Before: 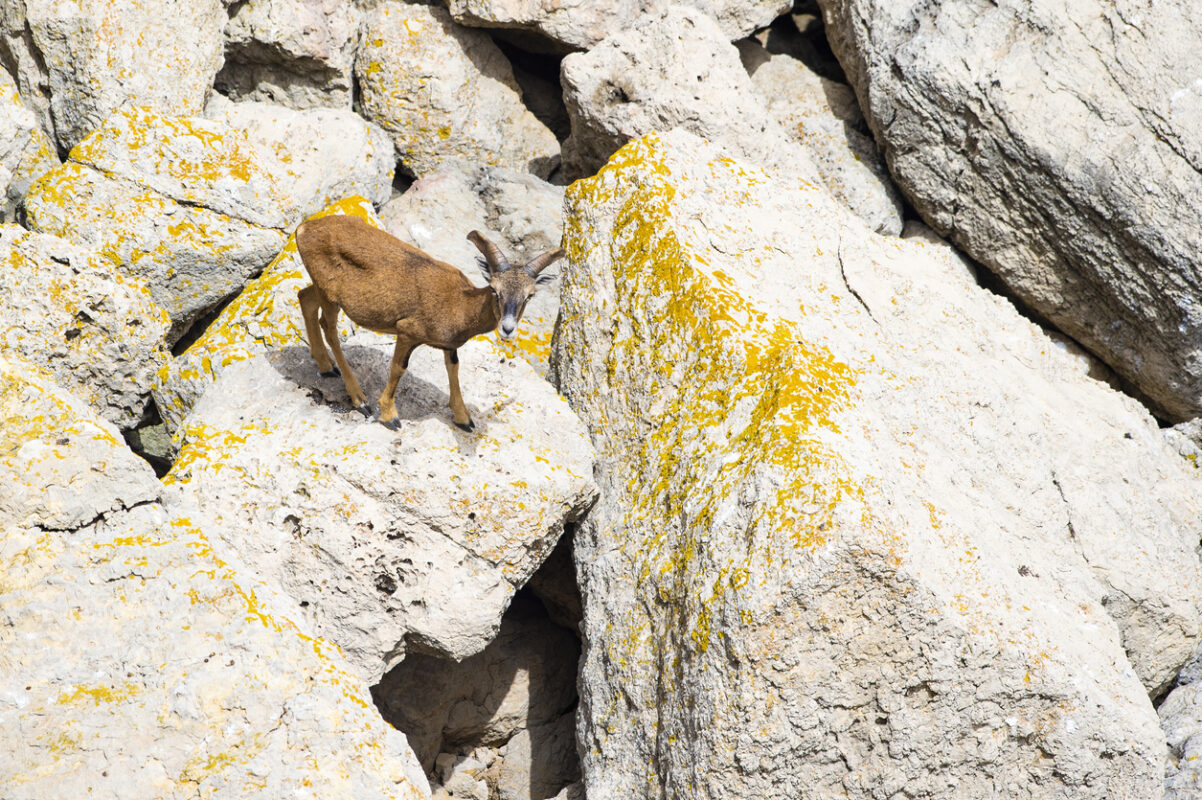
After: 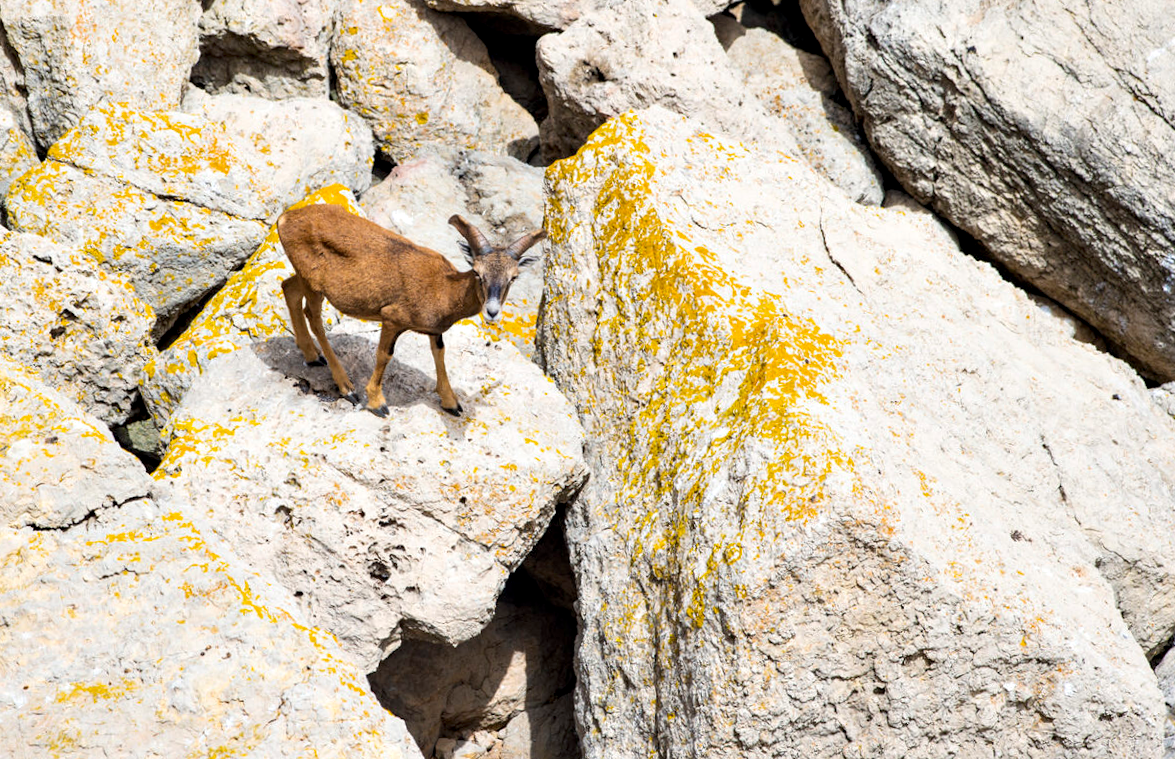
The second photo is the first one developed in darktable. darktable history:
rotate and perspective: rotation -2°, crop left 0.022, crop right 0.978, crop top 0.049, crop bottom 0.951
contrast equalizer: octaves 7, y [[0.6 ×6], [0.55 ×6], [0 ×6], [0 ×6], [0 ×6]], mix 0.3
